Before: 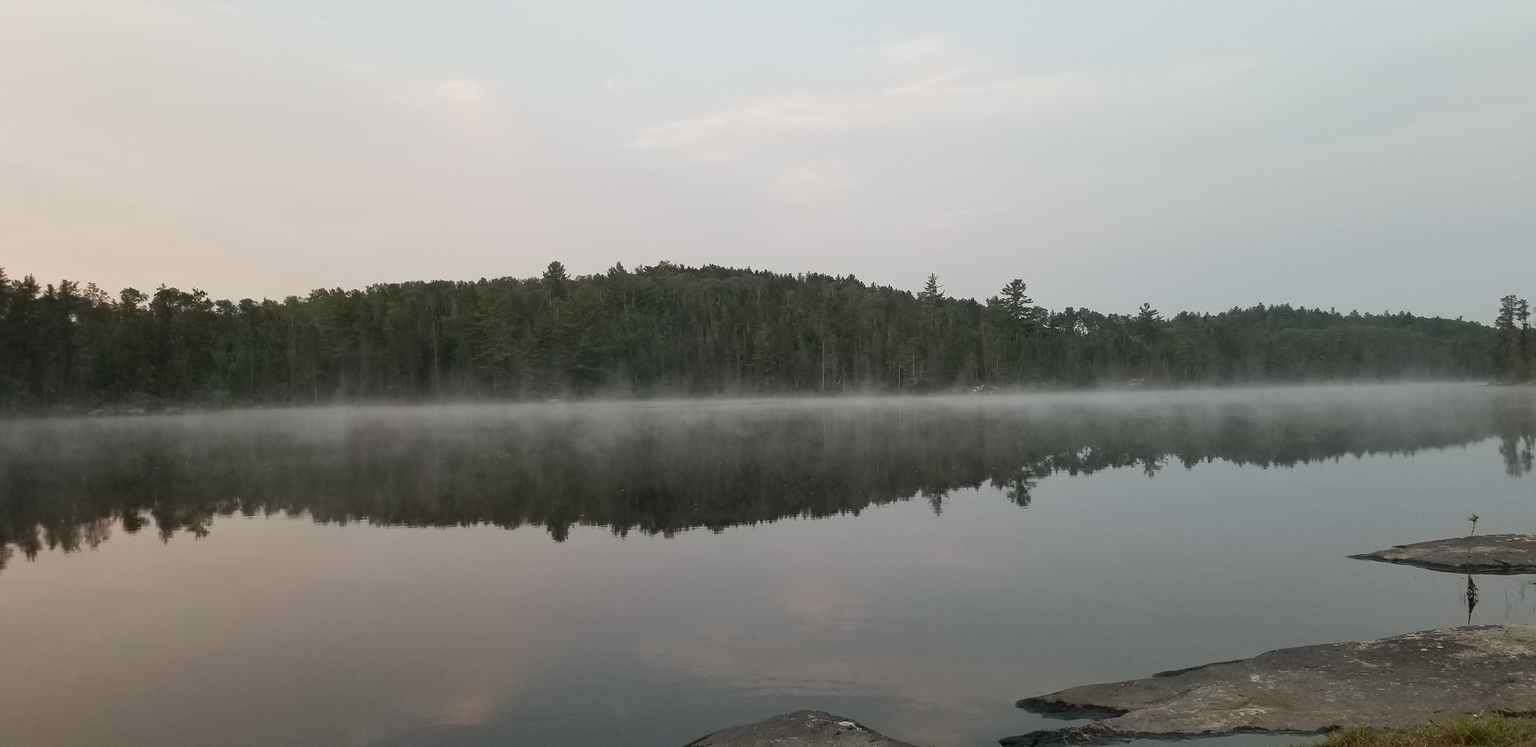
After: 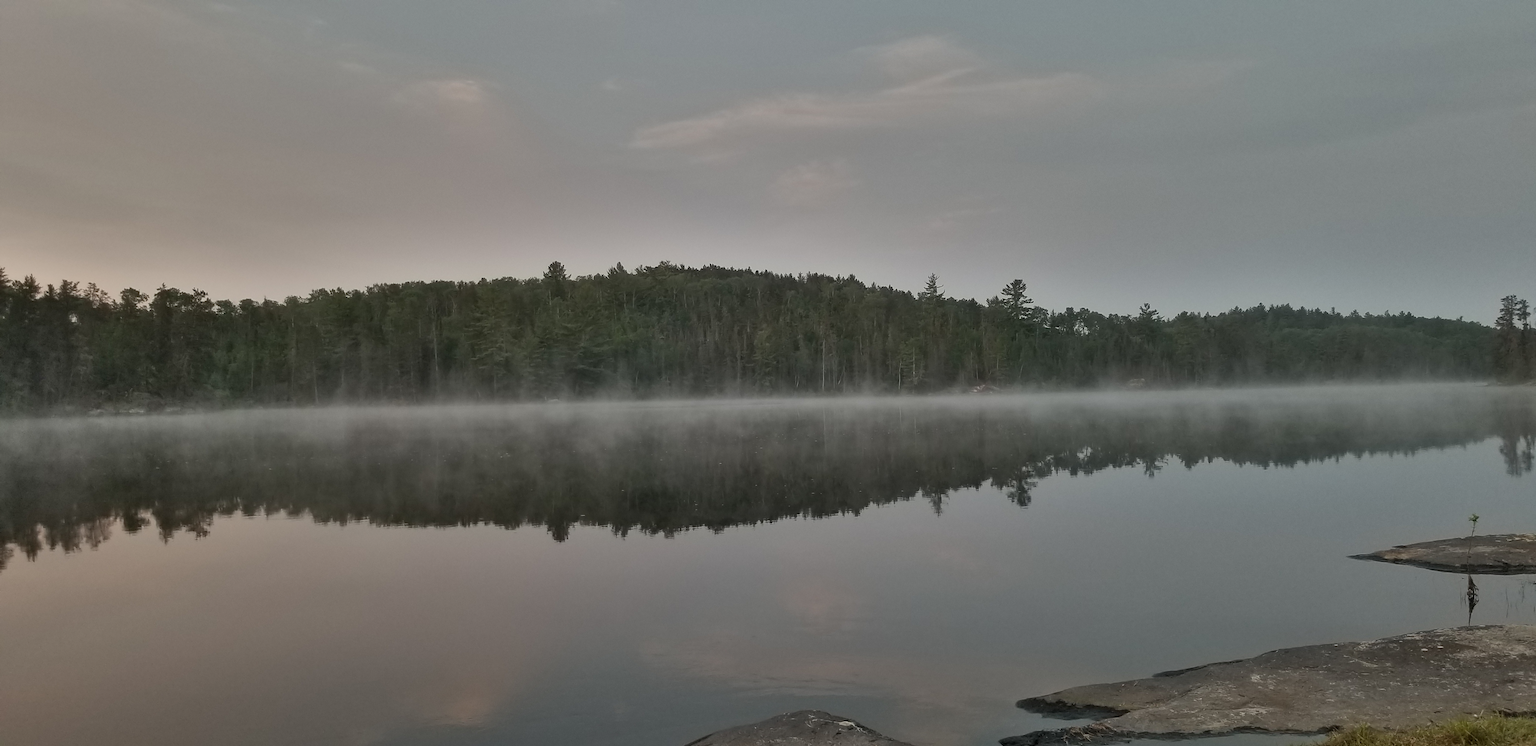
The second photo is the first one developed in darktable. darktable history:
contrast equalizer: y [[0.5 ×6], [0.5 ×6], [0.5, 0.5, 0.501, 0.545, 0.707, 0.863], [0 ×6], [0 ×6]]
shadows and highlights: shadows 80.73, white point adjustment -9.07, highlights -61.46, soften with gaussian
